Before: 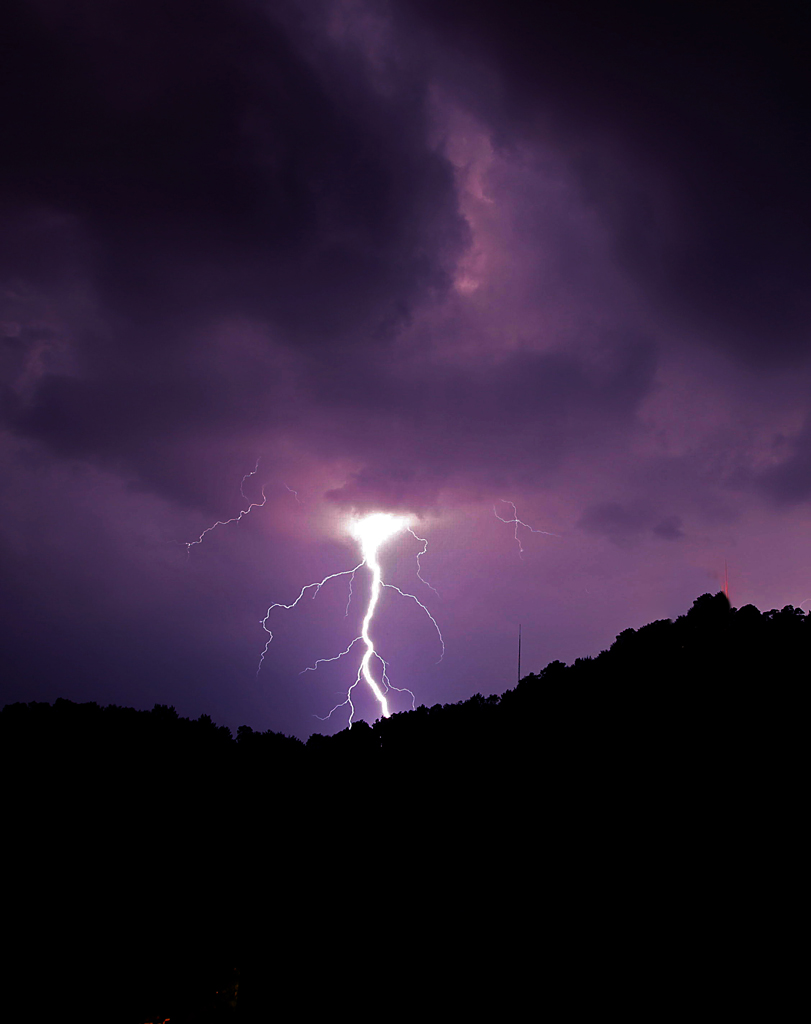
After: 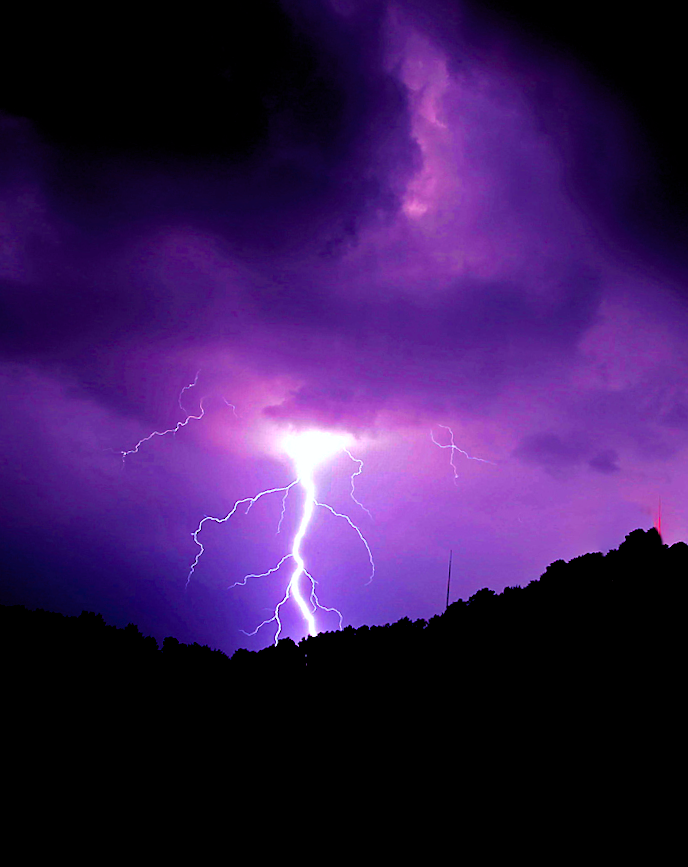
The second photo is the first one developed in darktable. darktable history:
crop and rotate: angle -2.94°, left 5.091%, top 5.217%, right 4.609%, bottom 4.661%
tone equalizer: -8 EV -0.444 EV, -7 EV -0.423 EV, -6 EV -0.32 EV, -5 EV -0.203 EV, -3 EV 0.251 EV, -2 EV 0.324 EV, -1 EV 0.383 EV, +0 EV 0.4 EV
contrast brightness saturation: contrast 0.2, brightness 0.17, saturation 0.218
color balance rgb: global offset › luminance -0.41%, perceptual saturation grading › global saturation 20%, perceptual saturation grading › highlights -25.353%, perceptual saturation grading › shadows 49.318%
color calibration: output colorfulness [0, 0.315, 0, 0], illuminant custom, x 0.371, y 0.383, temperature 4280.15 K
